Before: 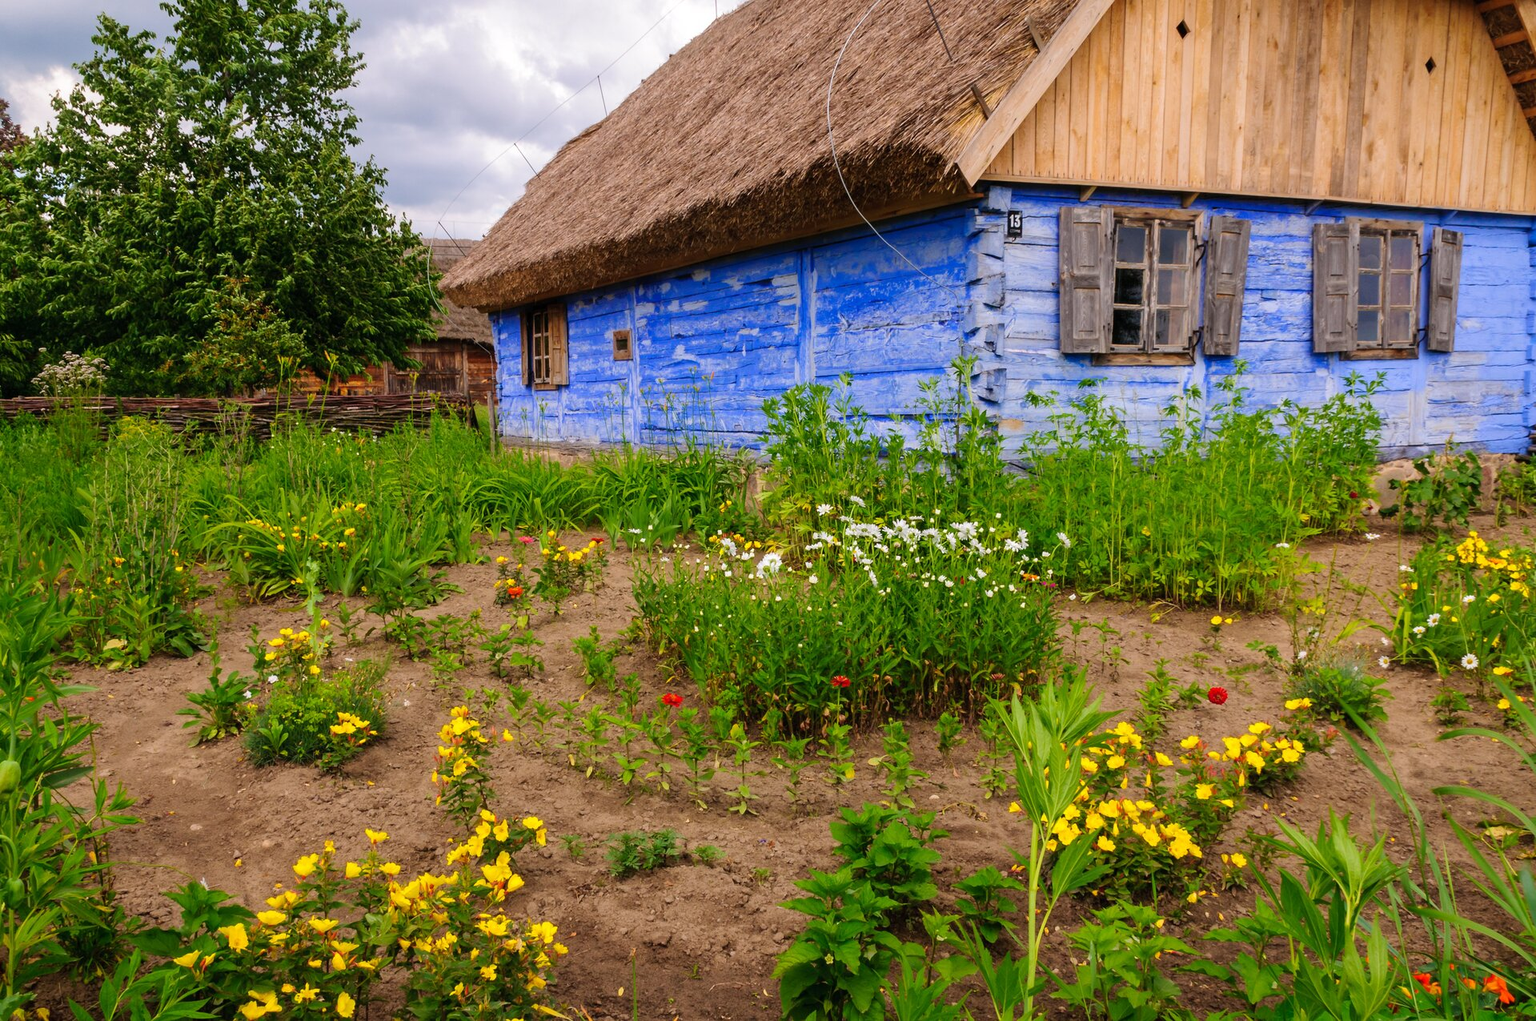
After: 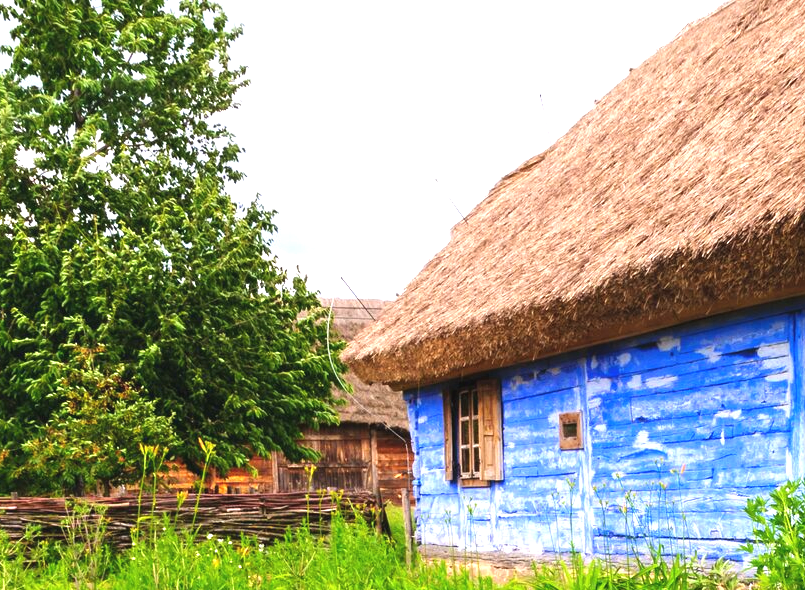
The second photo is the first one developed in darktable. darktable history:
crop and rotate: left 10.817%, top 0.062%, right 47.194%, bottom 53.626%
exposure: black level correction -0.002, exposure 1.35 EV, compensate highlight preservation false
